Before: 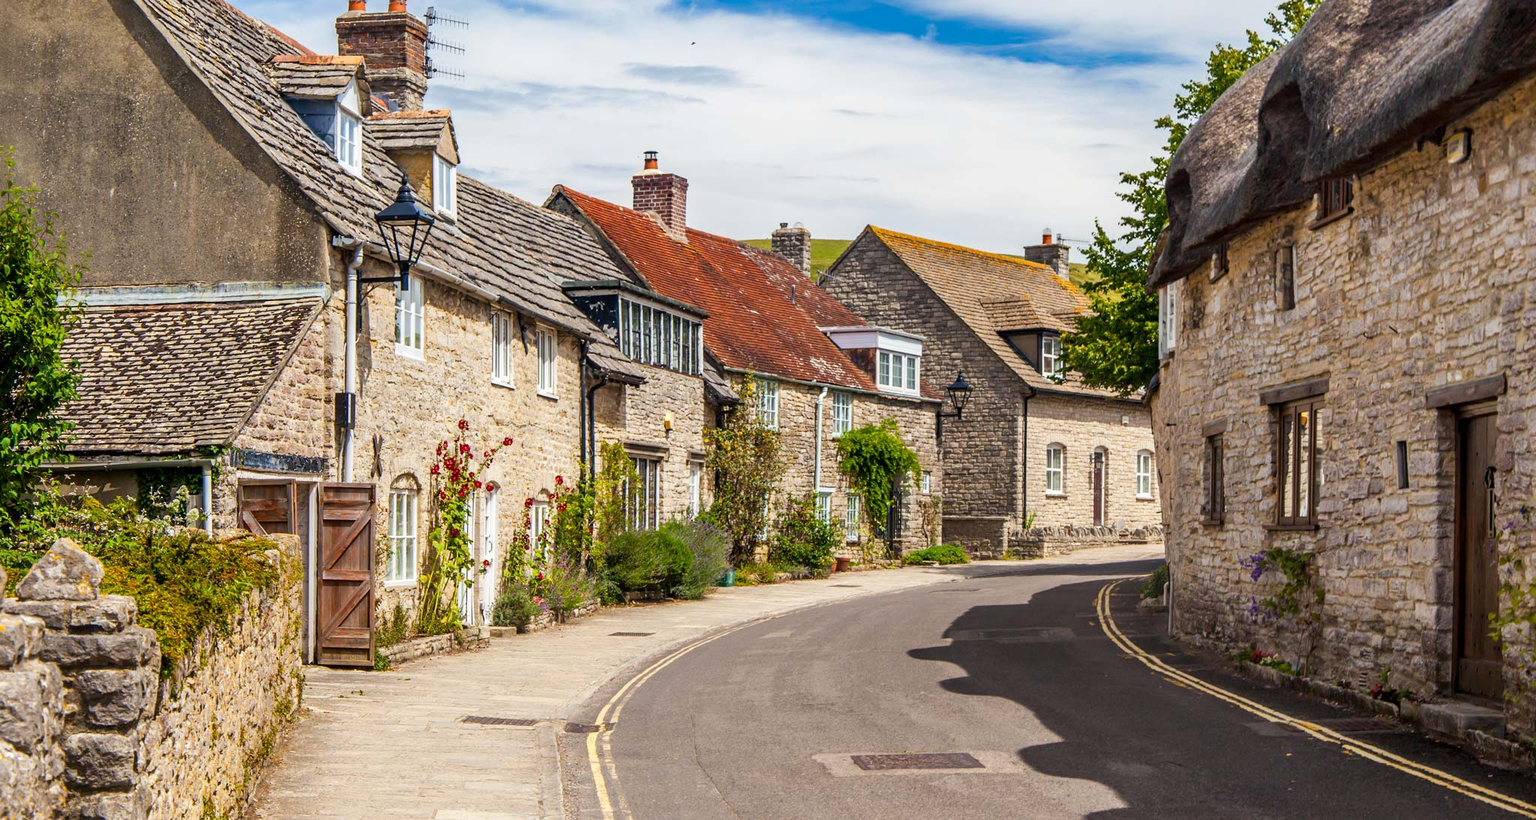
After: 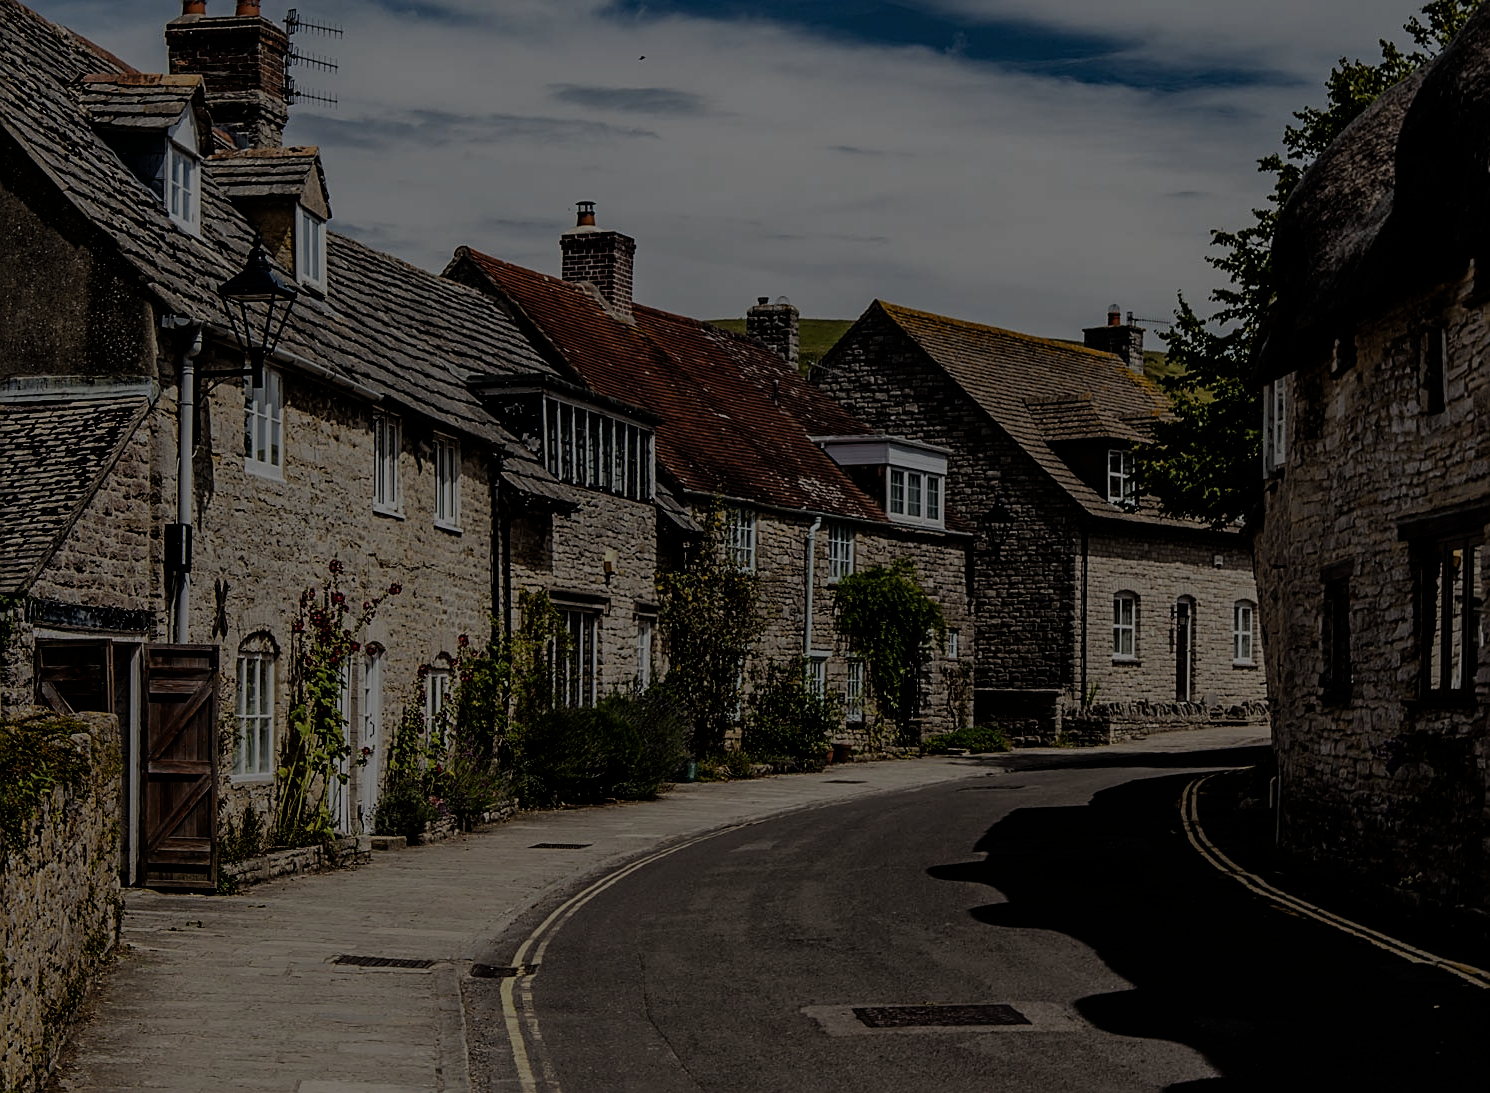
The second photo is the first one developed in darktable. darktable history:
sharpen: on, module defaults
crop: left 13.81%, right 13.403%
exposure: exposure -2.367 EV, compensate highlight preservation false
contrast brightness saturation: contrast 0.012, saturation -0.064
filmic rgb: black relative exposure -5.05 EV, white relative exposure 3.97 EV, threshold 5.94 EV, hardness 2.9, contrast 1.404, highlights saturation mix -29.76%, enable highlight reconstruction true
